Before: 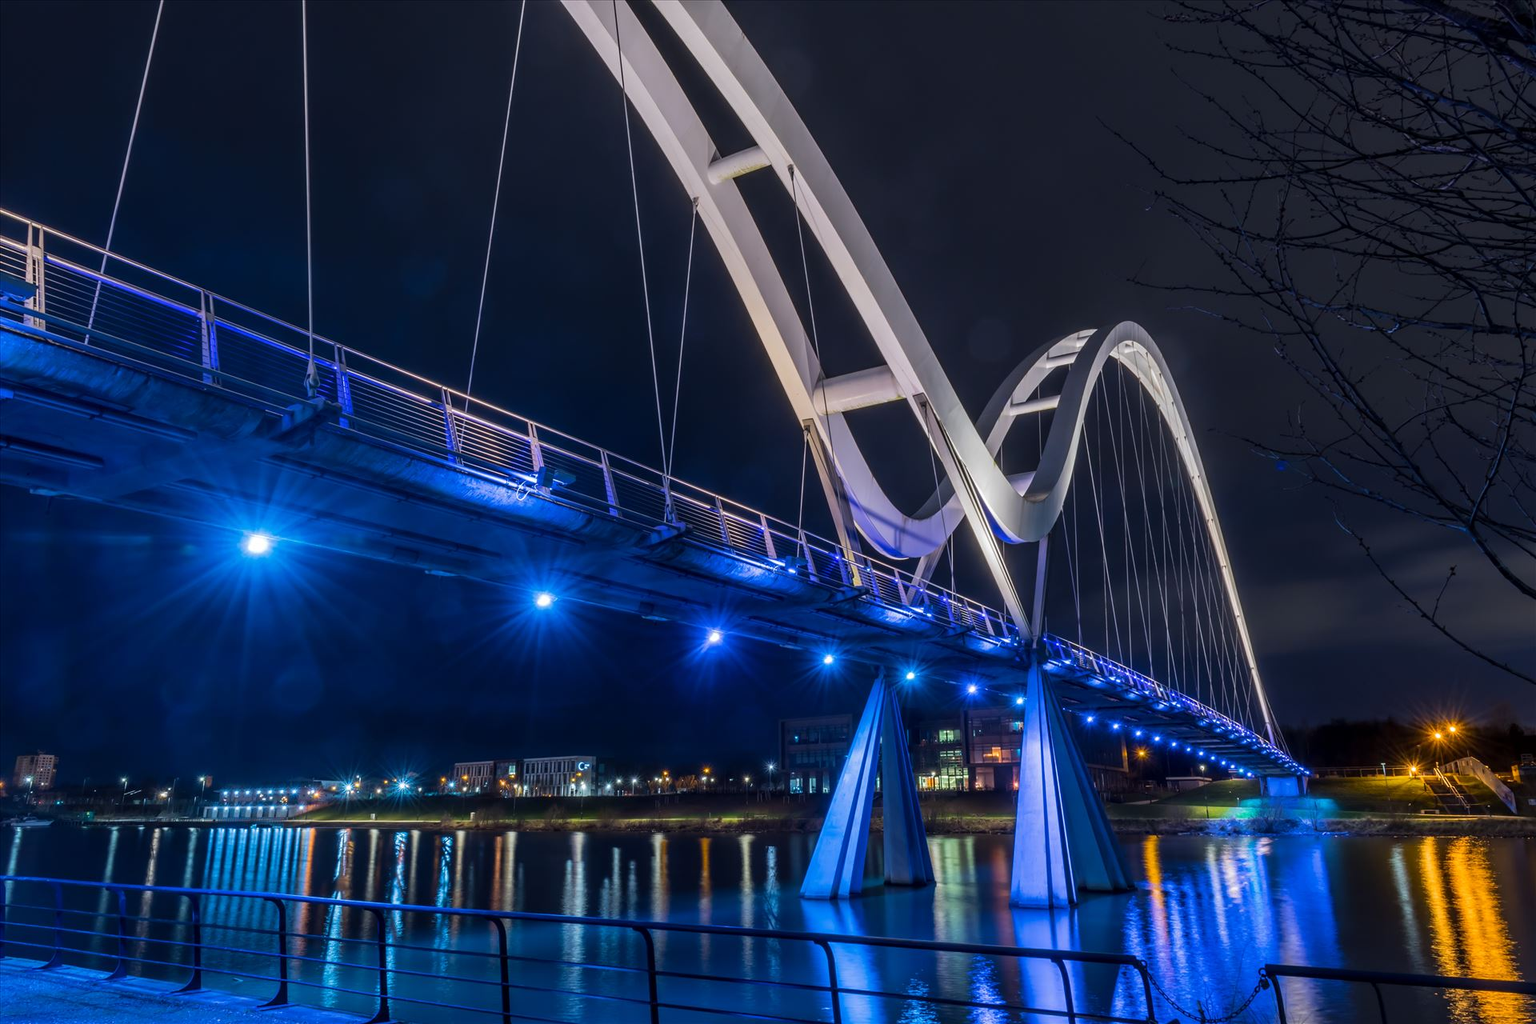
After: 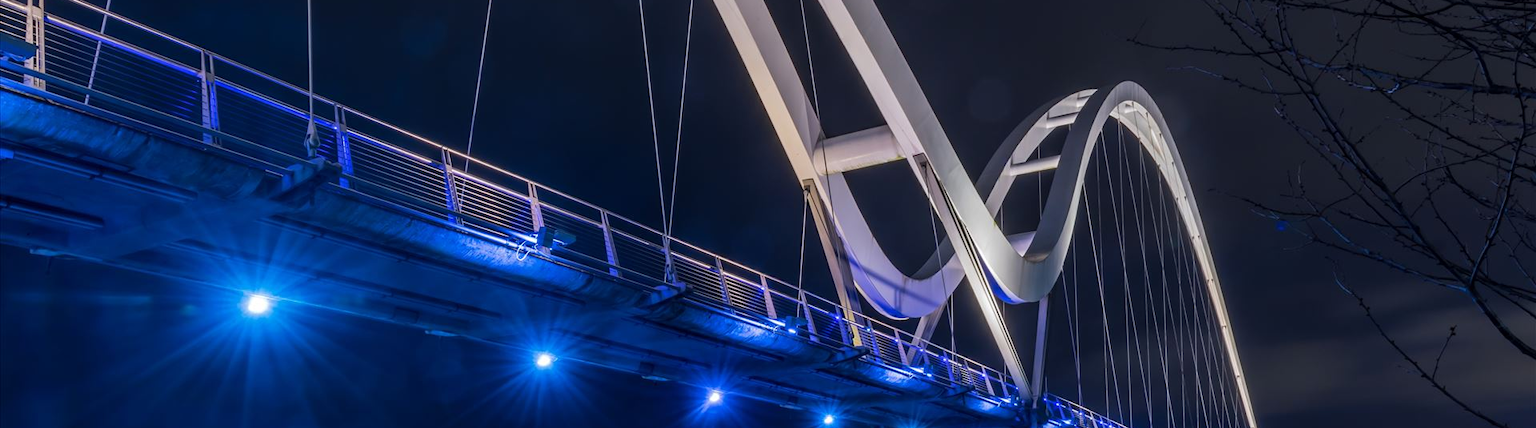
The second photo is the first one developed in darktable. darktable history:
crop and rotate: top 23.496%, bottom 34.637%
